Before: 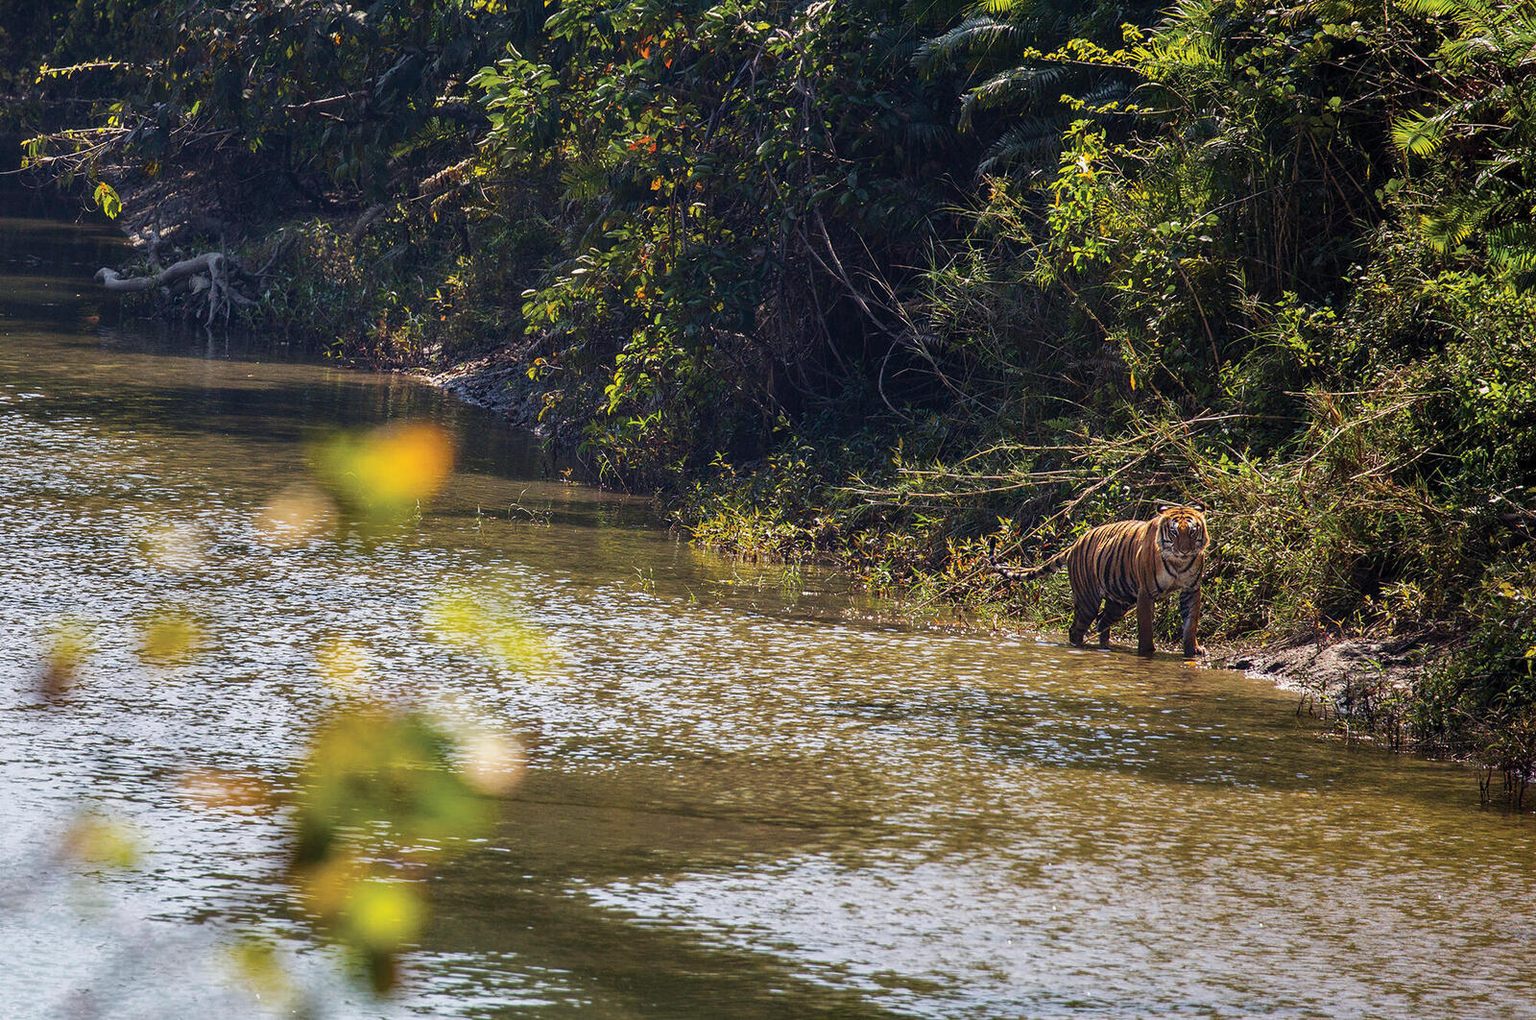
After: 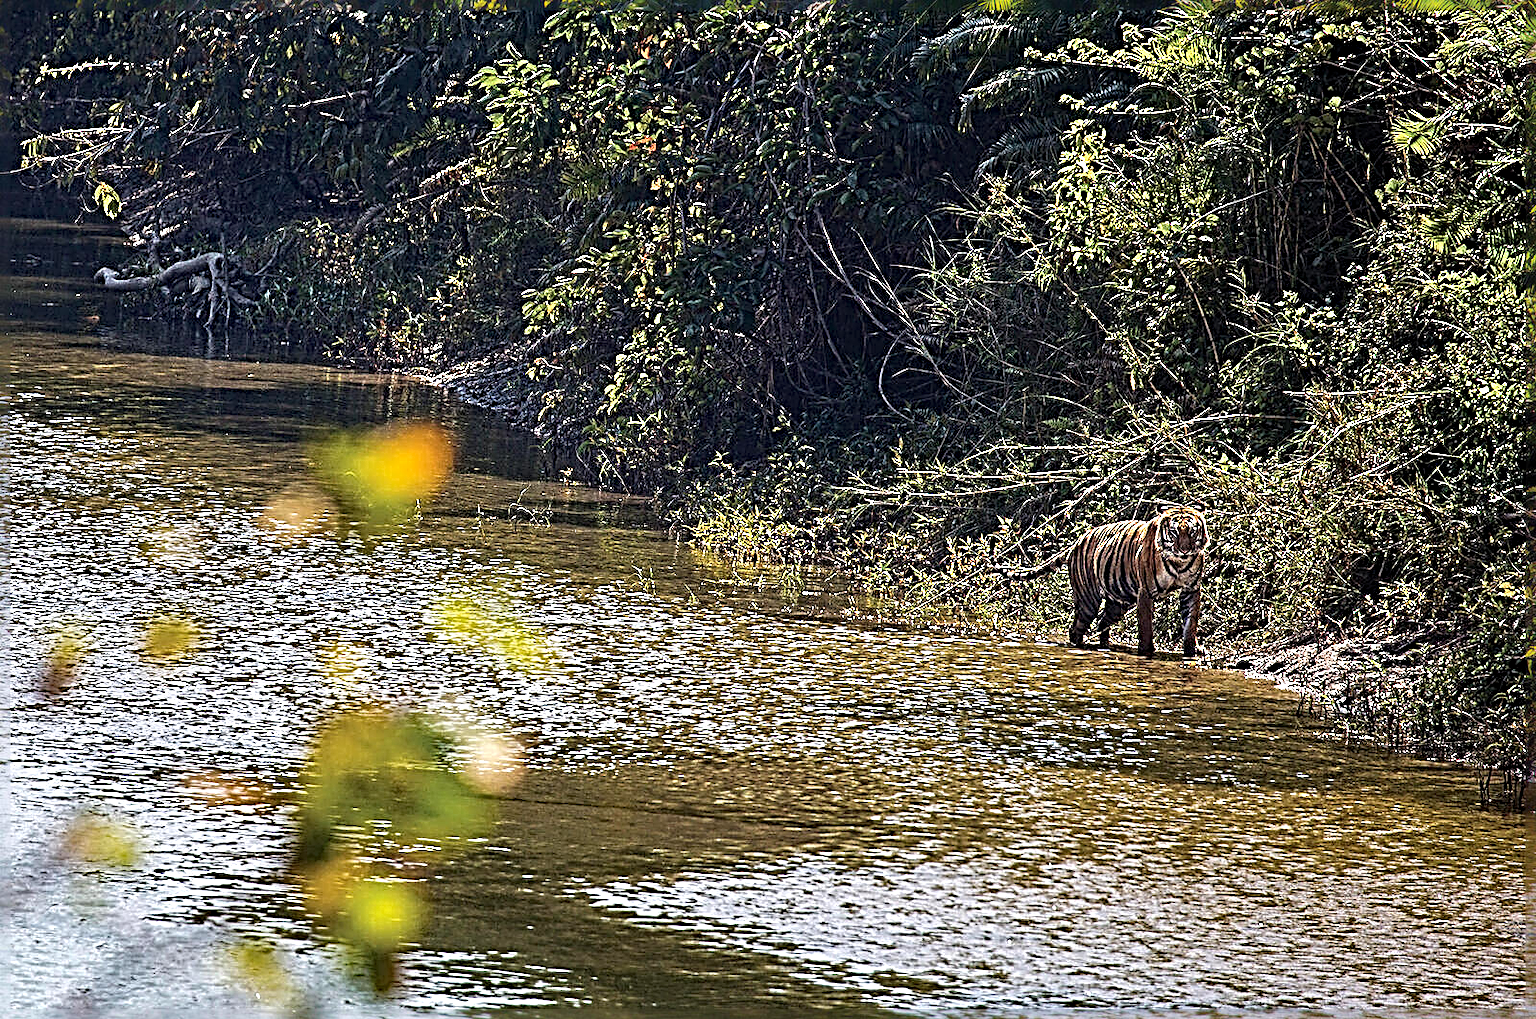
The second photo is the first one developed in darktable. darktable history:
sharpen: radius 4.04, amount 1.996
haze removal: compatibility mode true, adaptive false
exposure: exposure 0.202 EV, compensate highlight preservation false
